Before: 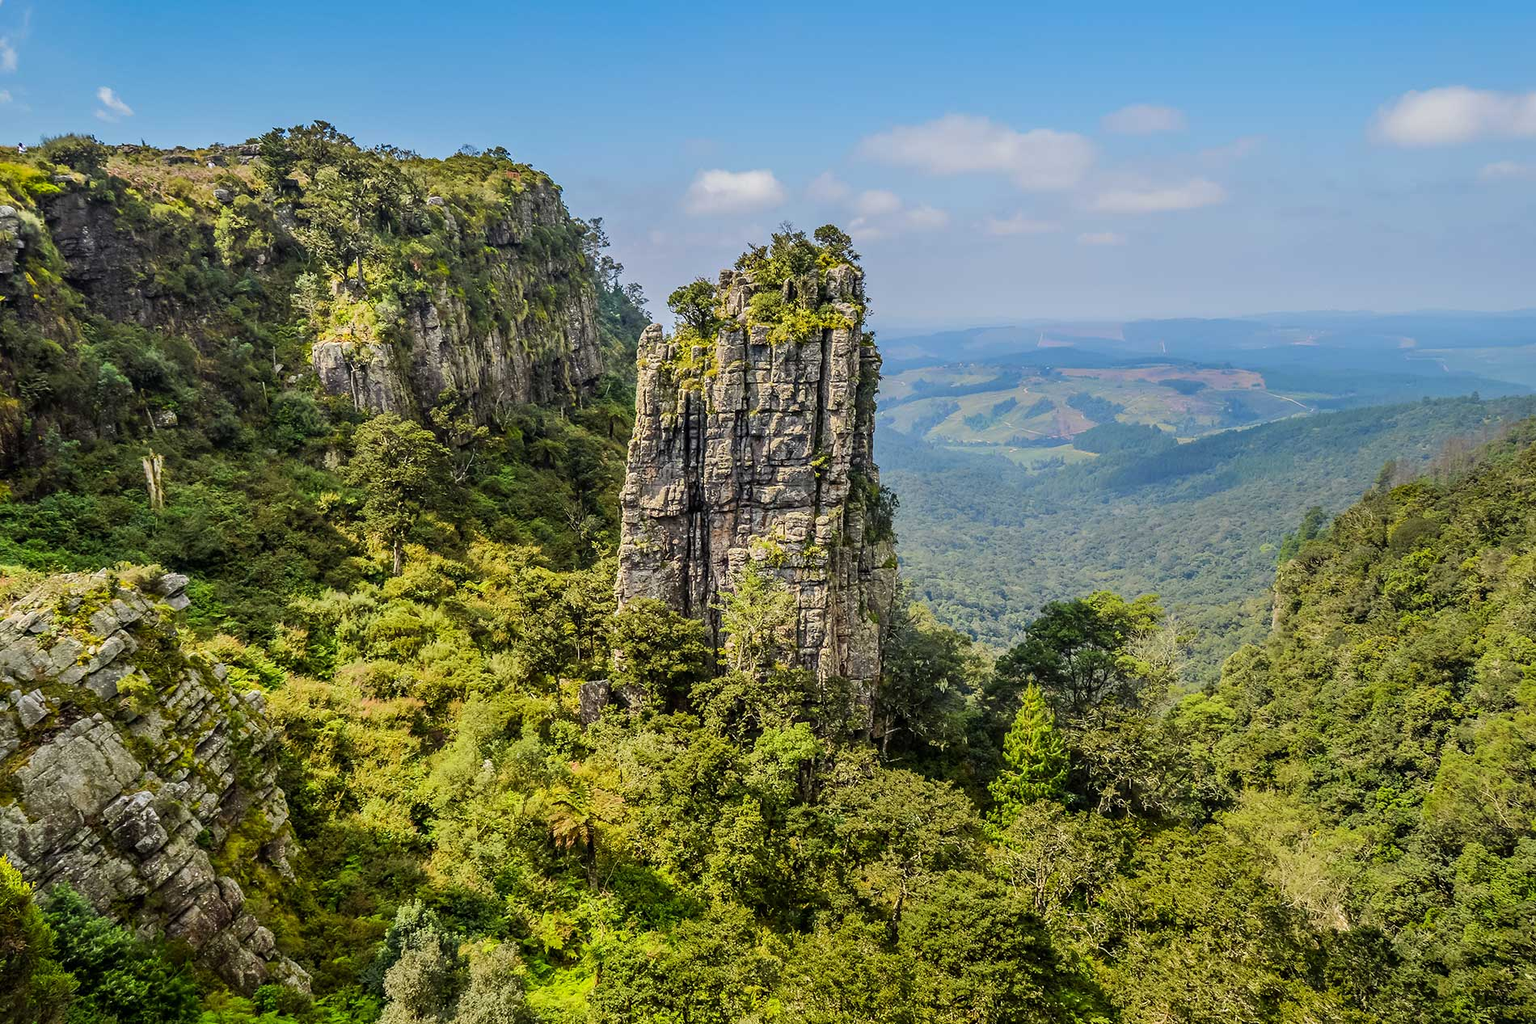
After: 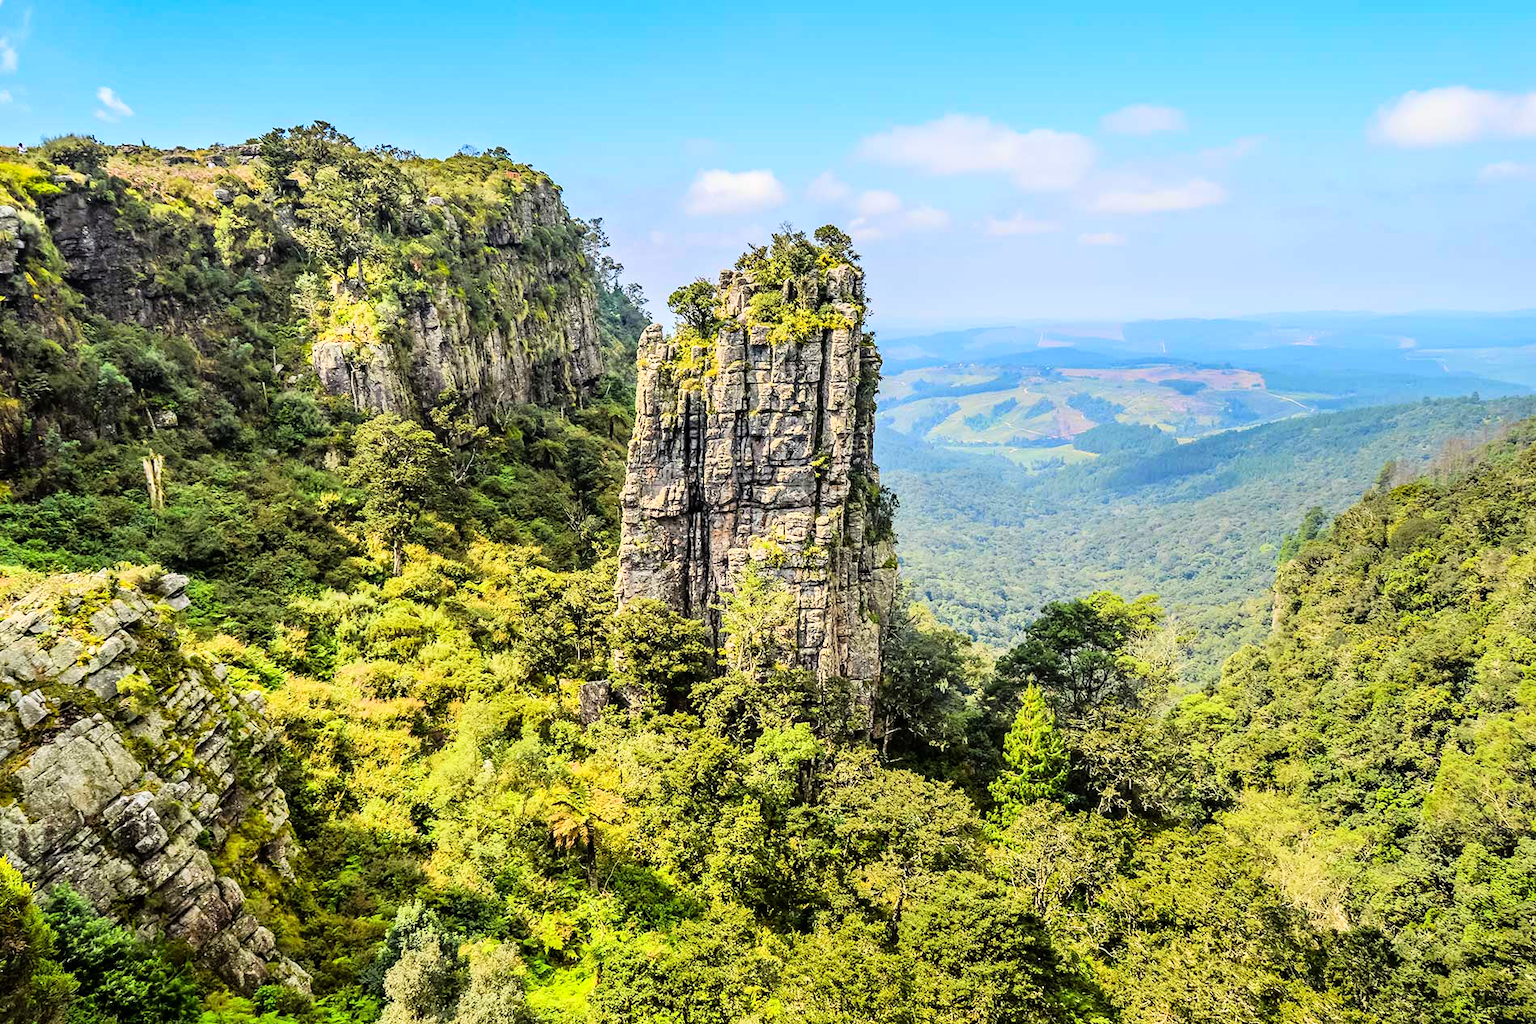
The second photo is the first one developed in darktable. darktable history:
haze removal: compatibility mode true, adaptive false
base curve: curves: ch0 [(0, 0) (0.008, 0.007) (0.022, 0.029) (0.048, 0.089) (0.092, 0.197) (0.191, 0.399) (0.275, 0.534) (0.357, 0.65) (0.477, 0.78) (0.542, 0.833) (0.799, 0.973) (1, 1)]
